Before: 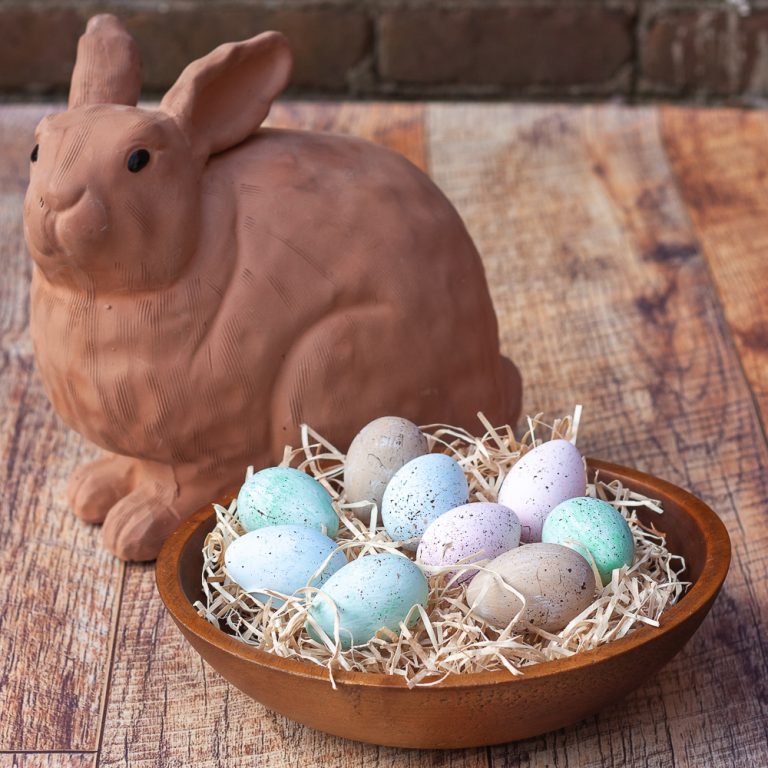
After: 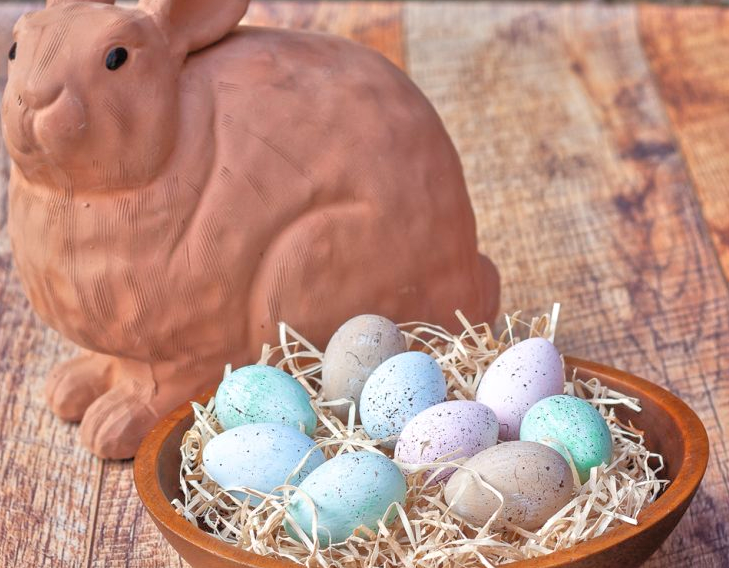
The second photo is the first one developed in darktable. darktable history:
tone equalizer: -7 EV 0.15 EV, -6 EV 0.6 EV, -5 EV 1.15 EV, -4 EV 1.33 EV, -3 EV 1.15 EV, -2 EV 0.6 EV, -1 EV 0.15 EV, mask exposure compensation -0.5 EV
crop and rotate: left 2.991%, top 13.302%, right 1.981%, bottom 12.636%
color balance rgb: global vibrance 6.81%, saturation formula JzAzBz (2021)
